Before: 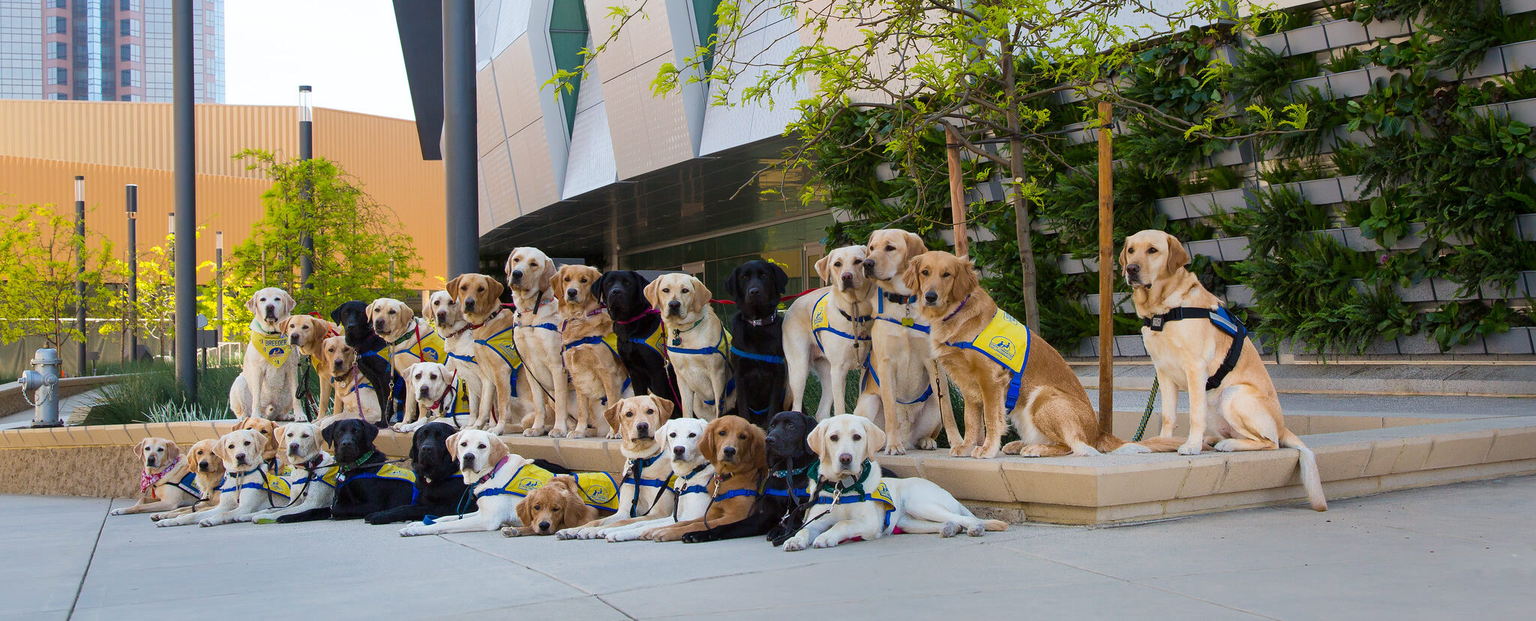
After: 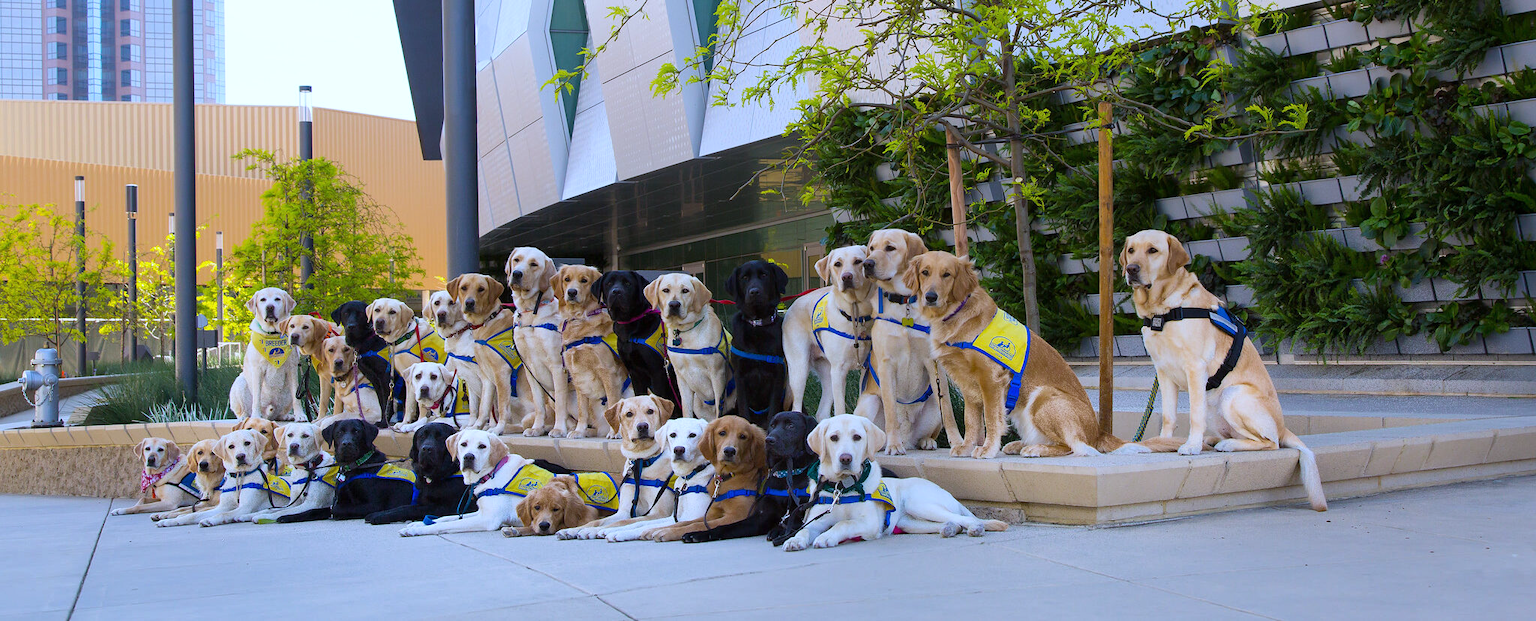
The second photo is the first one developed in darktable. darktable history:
exposure: compensate highlight preservation false
white balance: red 0.948, green 1.02, blue 1.176
